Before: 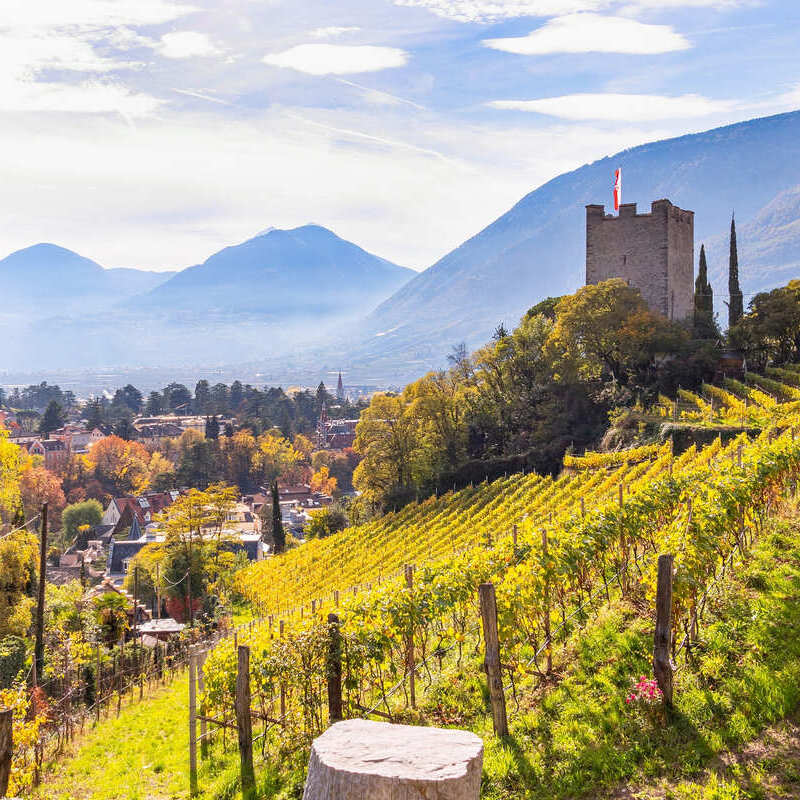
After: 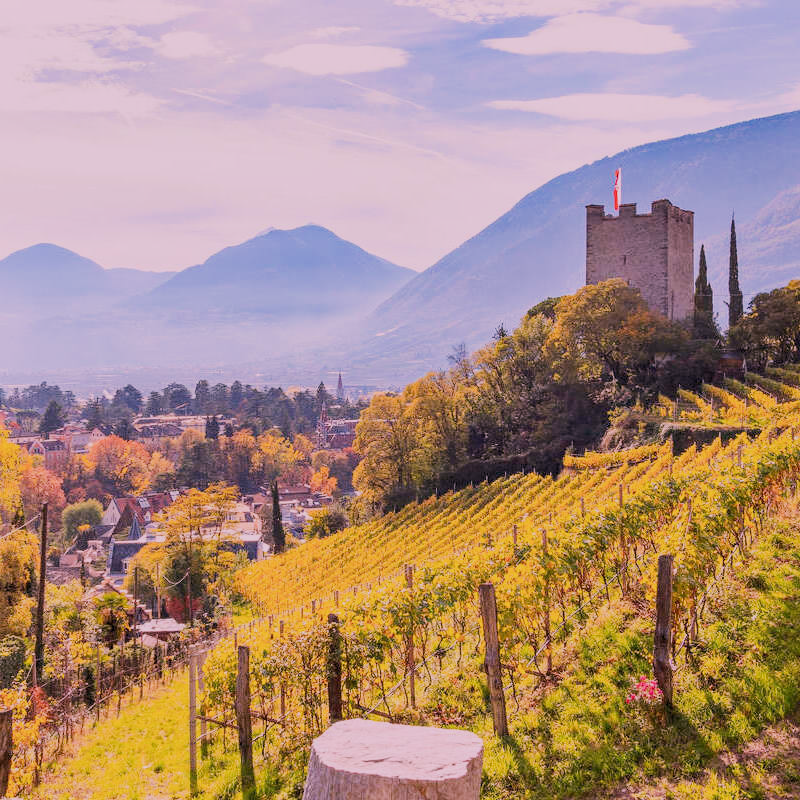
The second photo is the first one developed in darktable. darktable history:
white balance: red 1.188, blue 1.11
filmic rgb: black relative exposure -7.15 EV, white relative exposure 5.36 EV, hardness 3.02
rgb curve: curves: ch0 [(0, 0) (0.093, 0.159) (0.241, 0.265) (0.414, 0.42) (1, 1)], compensate middle gray true, preserve colors basic power
